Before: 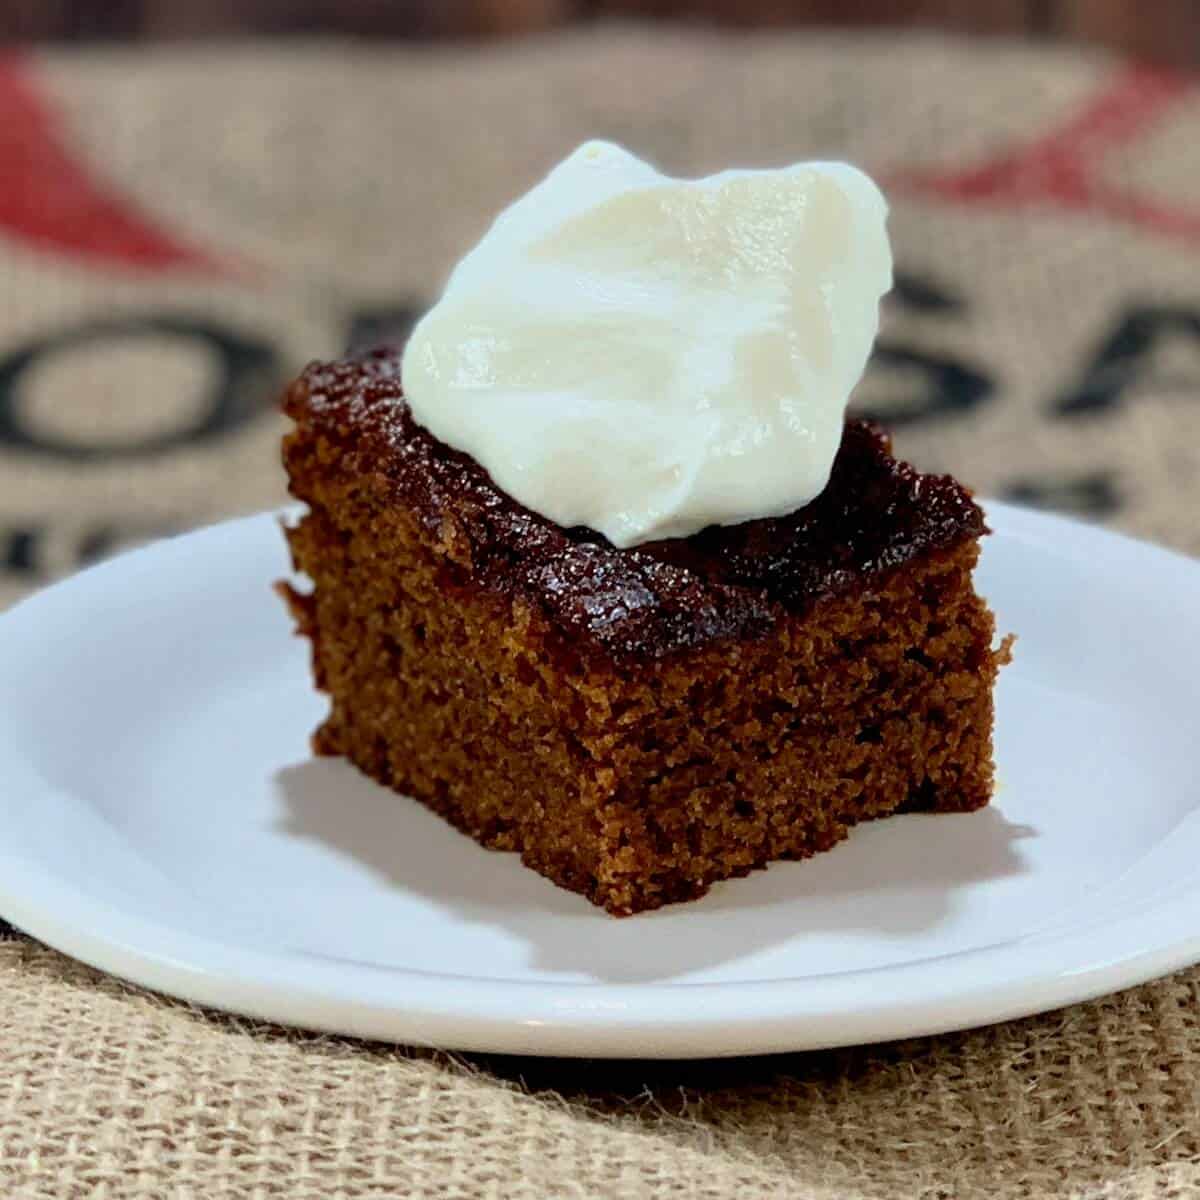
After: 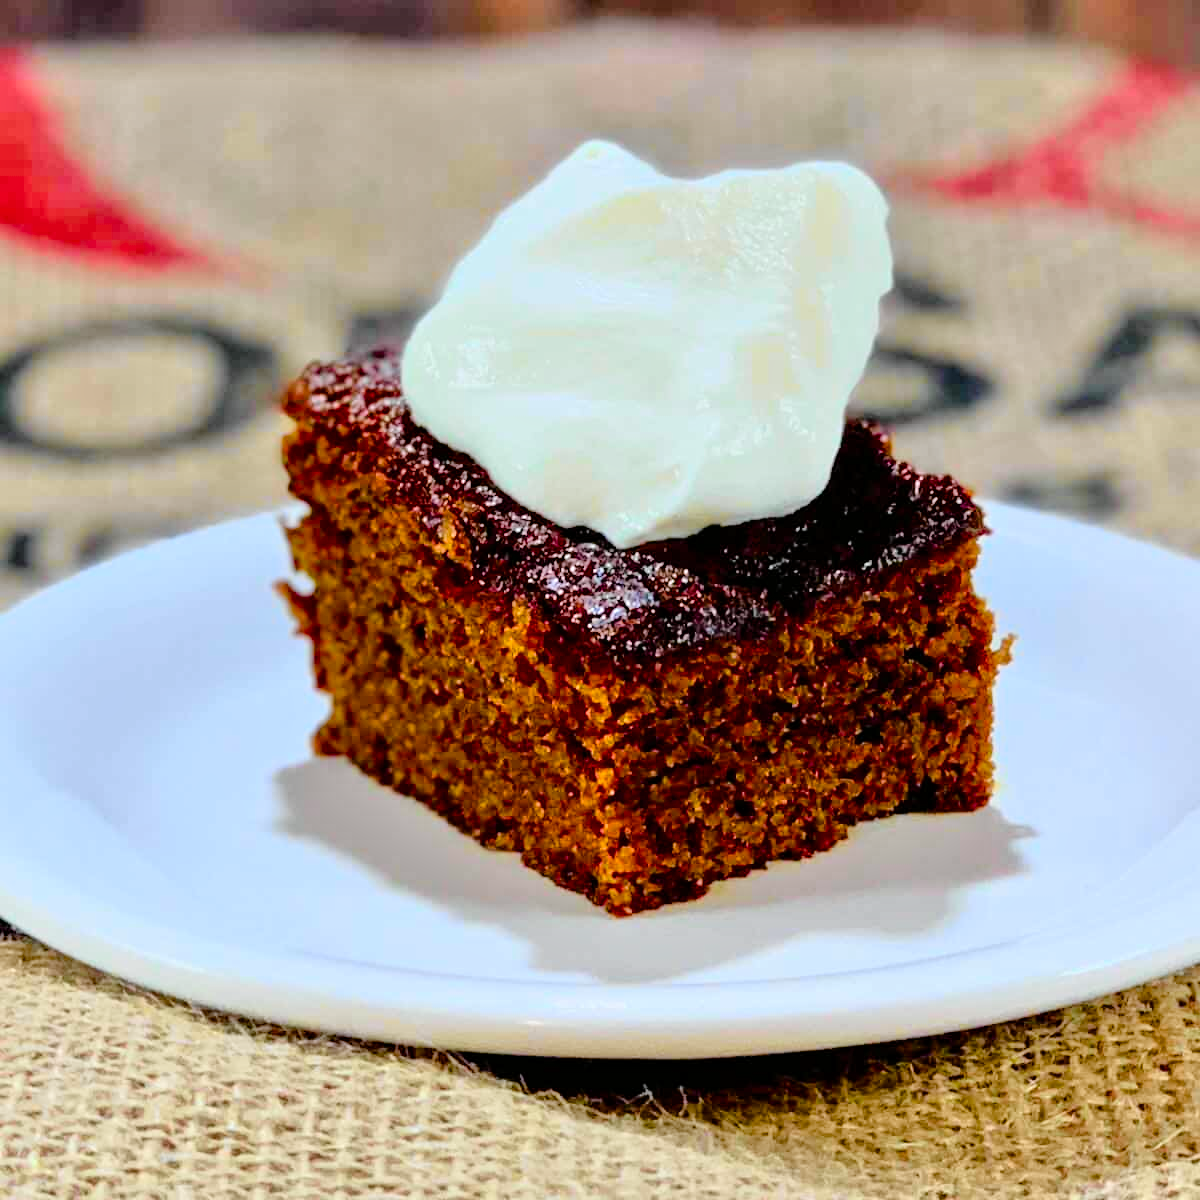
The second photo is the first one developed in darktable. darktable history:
rotate and perspective: automatic cropping original format, crop left 0, crop top 0
color balance rgb: linear chroma grading › global chroma 15%, perceptual saturation grading › global saturation 30%
tone curve: curves: ch0 [(0, 0) (0.037, 0.025) (0.131, 0.093) (0.275, 0.256) (0.476, 0.517) (0.607, 0.667) (0.691, 0.745) (0.789, 0.836) (0.911, 0.925) (0.997, 0.995)]; ch1 [(0, 0) (0.301, 0.3) (0.444, 0.45) (0.493, 0.495) (0.507, 0.503) (0.534, 0.533) (0.582, 0.58) (0.658, 0.693) (0.746, 0.77) (1, 1)]; ch2 [(0, 0) (0.246, 0.233) (0.36, 0.352) (0.415, 0.418) (0.476, 0.492) (0.502, 0.504) (0.525, 0.518) (0.539, 0.544) (0.586, 0.602) (0.634, 0.651) (0.706, 0.727) (0.853, 0.852) (1, 0.951)], color space Lab, independent channels, preserve colors none
white balance: red 0.983, blue 1.036
tone equalizer: -7 EV 0.15 EV, -6 EV 0.6 EV, -5 EV 1.15 EV, -4 EV 1.33 EV, -3 EV 1.15 EV, -2 EV 0.6 EV, -1 EV 0.15 EV, mask exposure compensation -0.5 EV
exposure: compensate highlight preservation false
